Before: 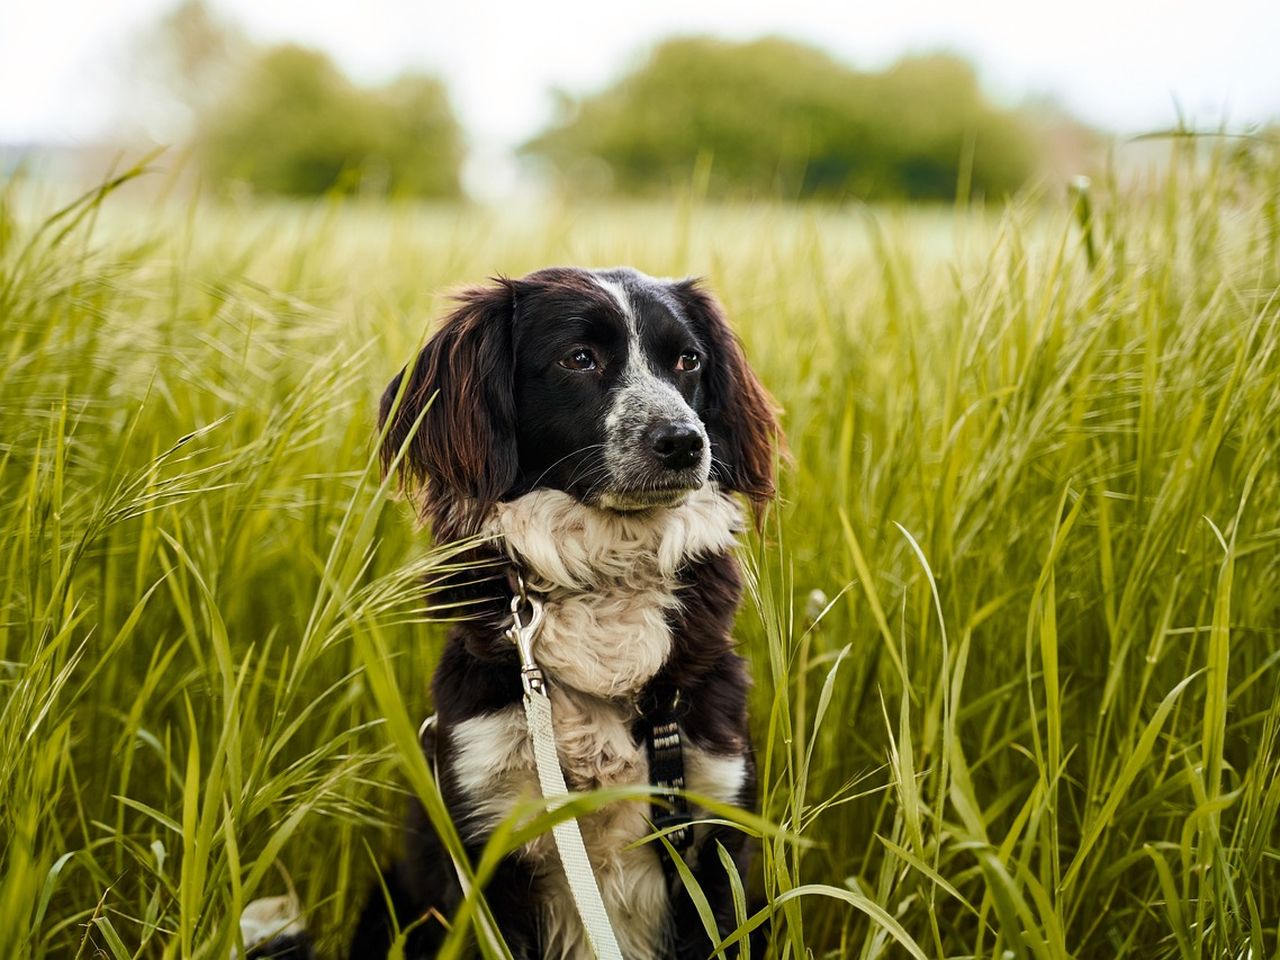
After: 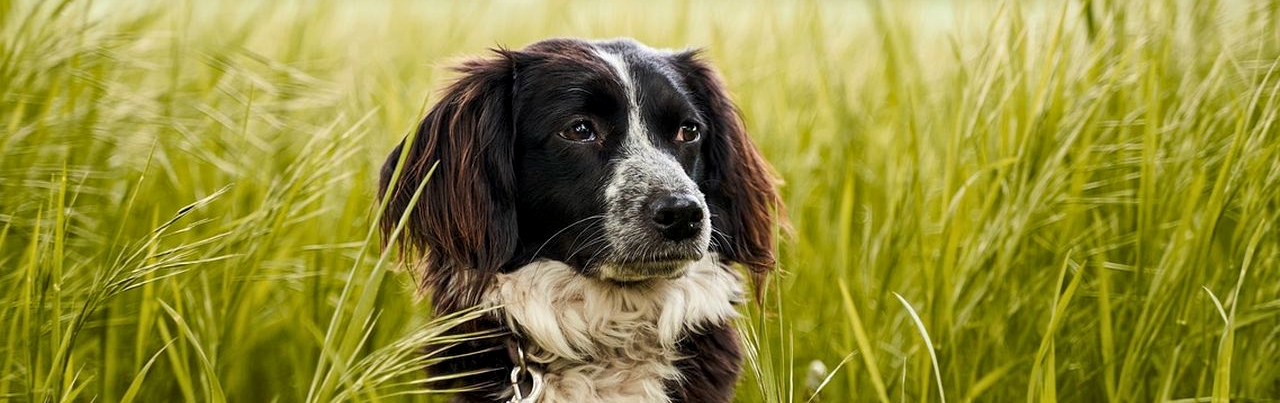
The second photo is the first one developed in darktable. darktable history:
local contrast: highlights 103%, shadows 100%, detail 120%, midtone range 0.2
crop and rotate: top 23.856%, bottom 34.062%
